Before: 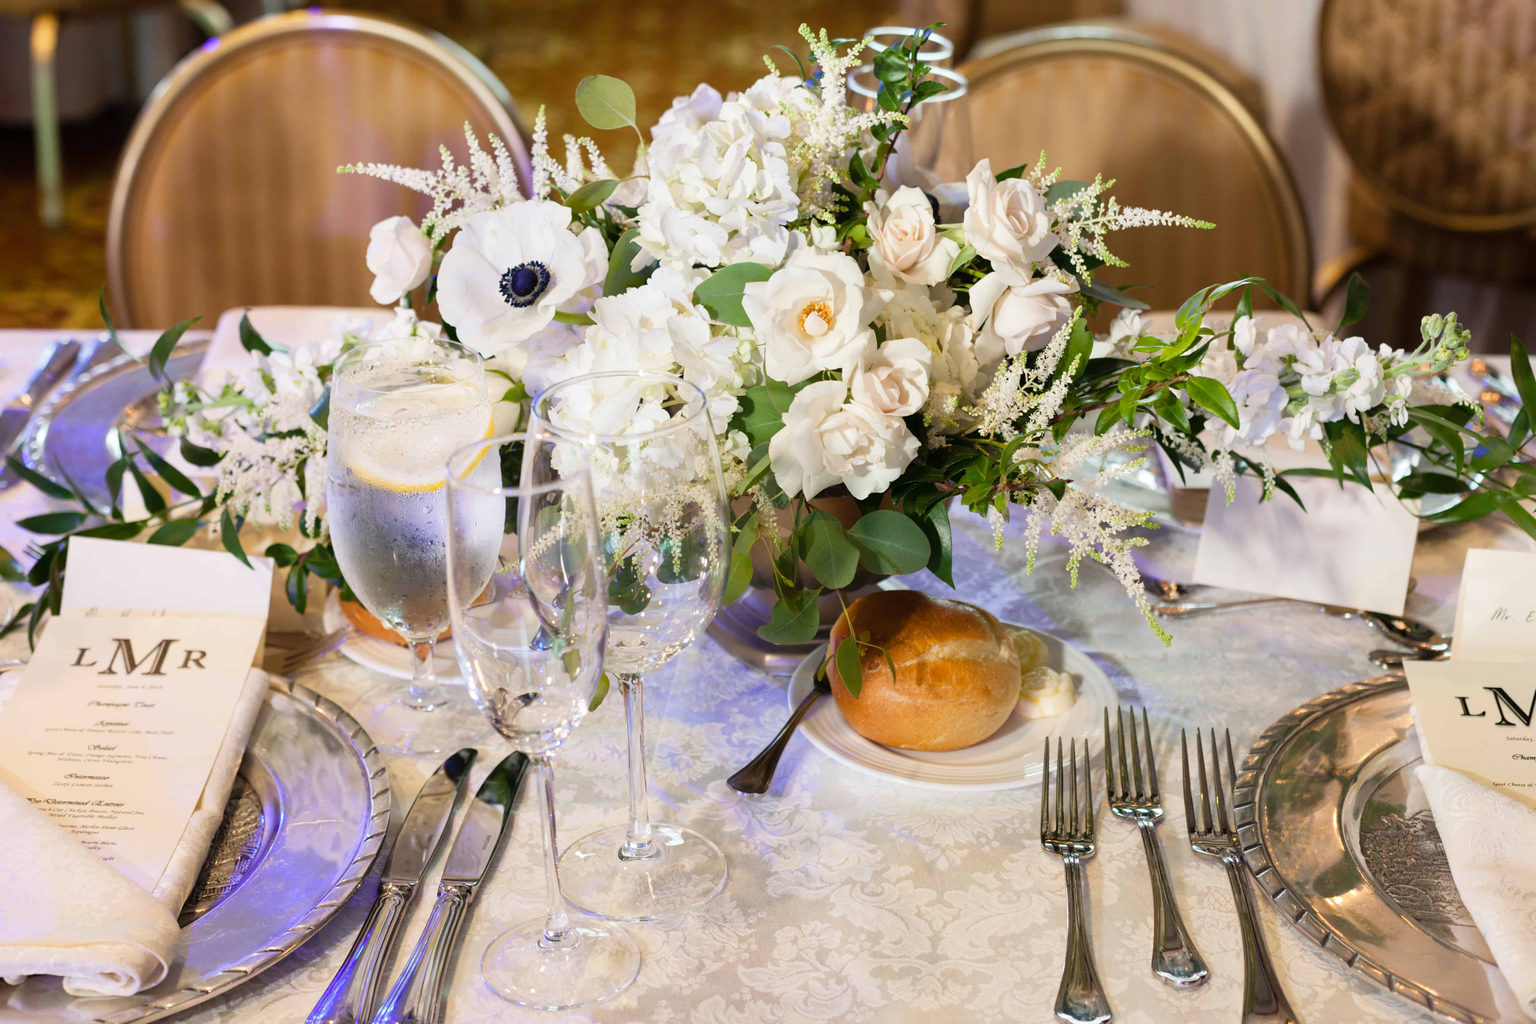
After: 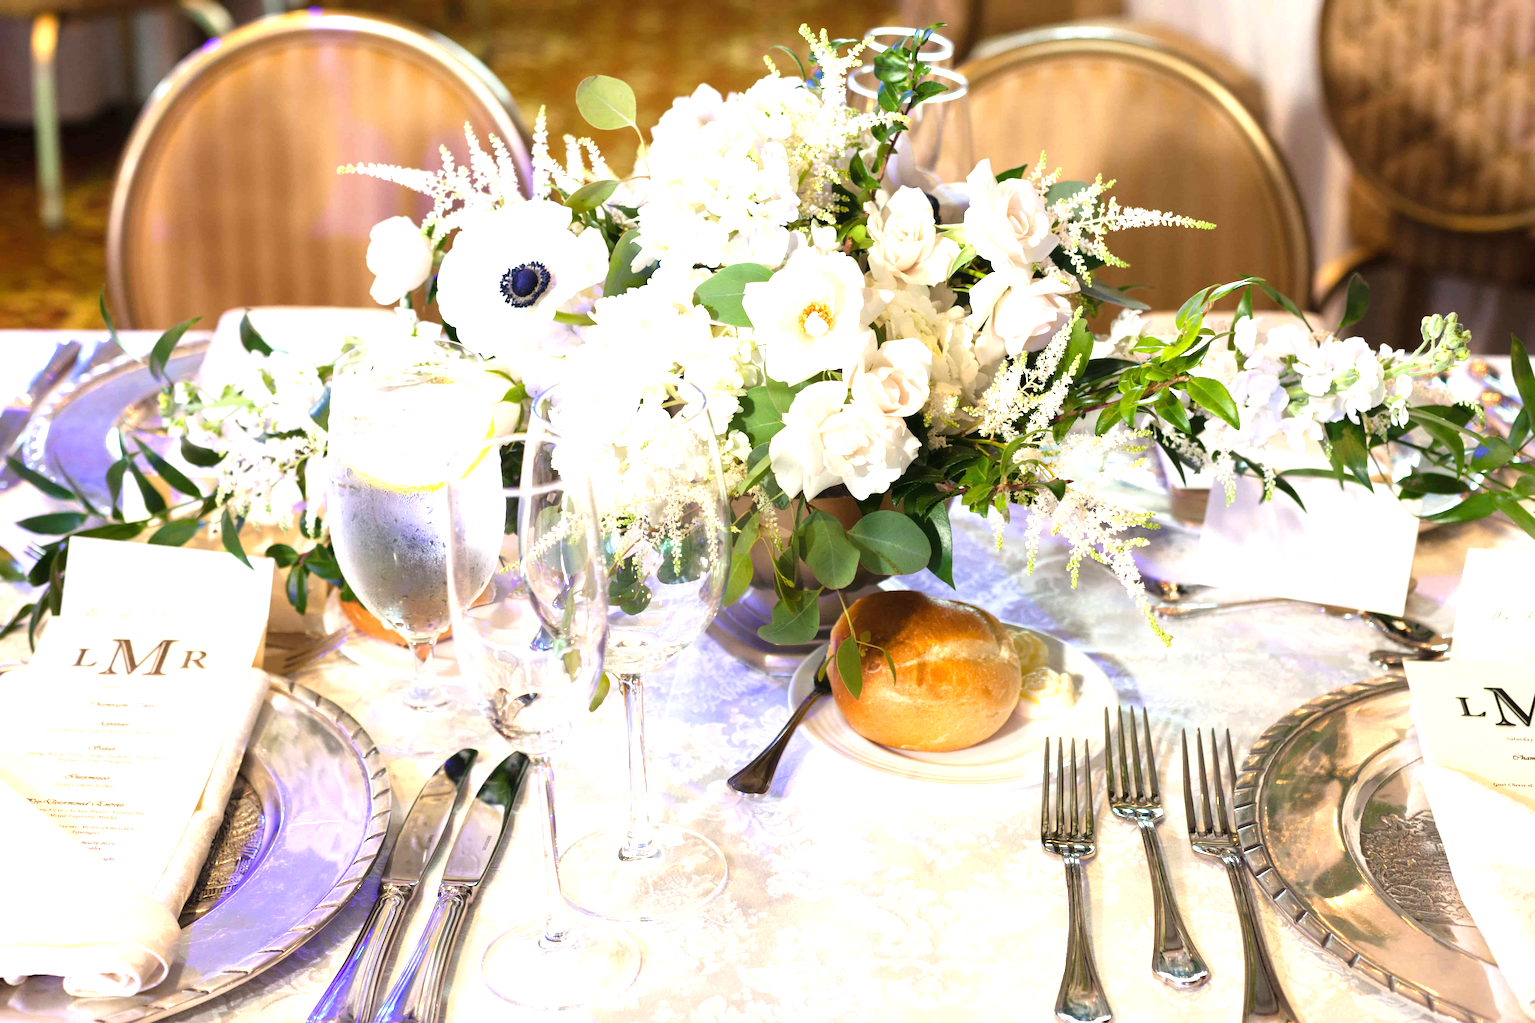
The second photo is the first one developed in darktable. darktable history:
exposure: black level correction 0, exposure 0.953 EV, compensate exposure bias true, compensate highlight preservation false
